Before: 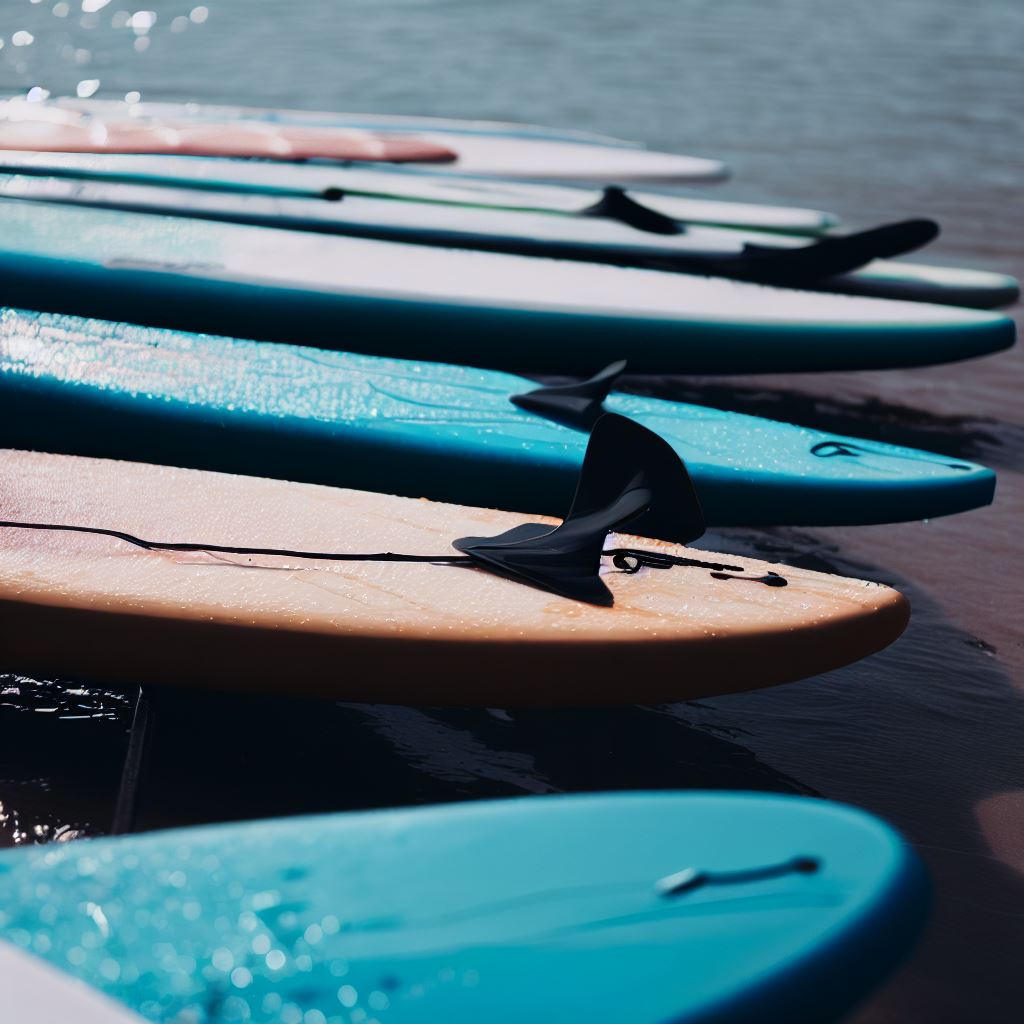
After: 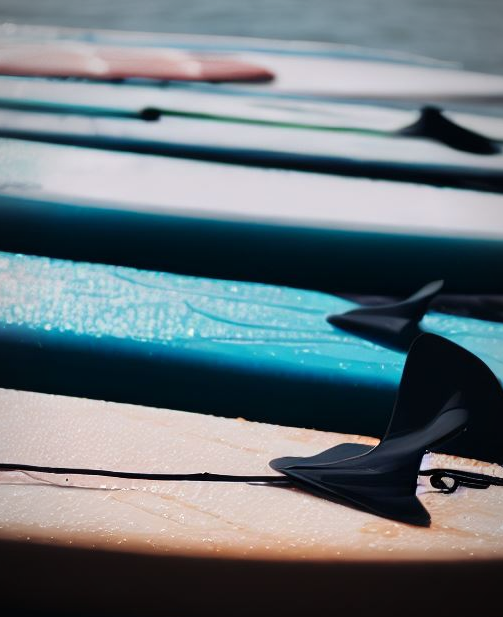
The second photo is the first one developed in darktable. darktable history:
crop: left 17.883%, top 7.834%, right 32.915%, bottom 31.82%
vignetting: fall-off radius 70.38%, automatic ratio true
